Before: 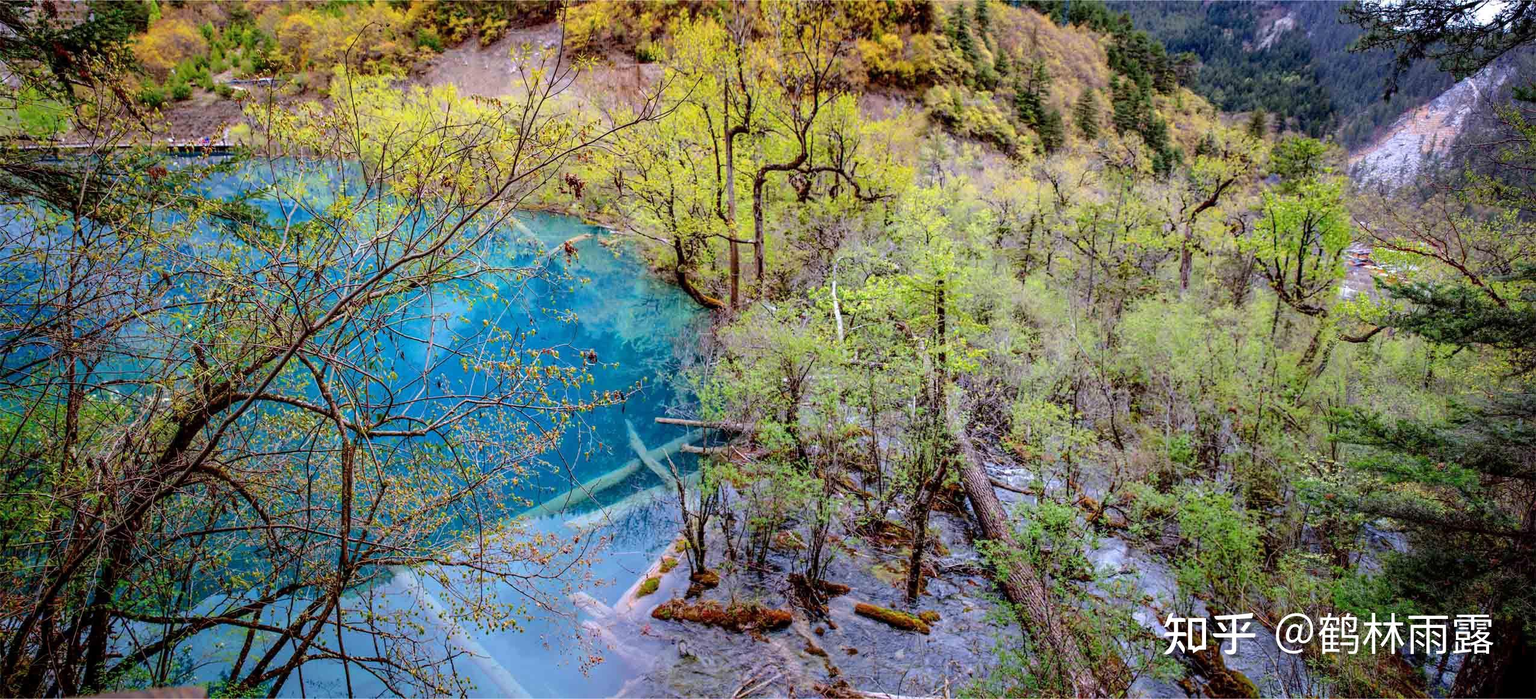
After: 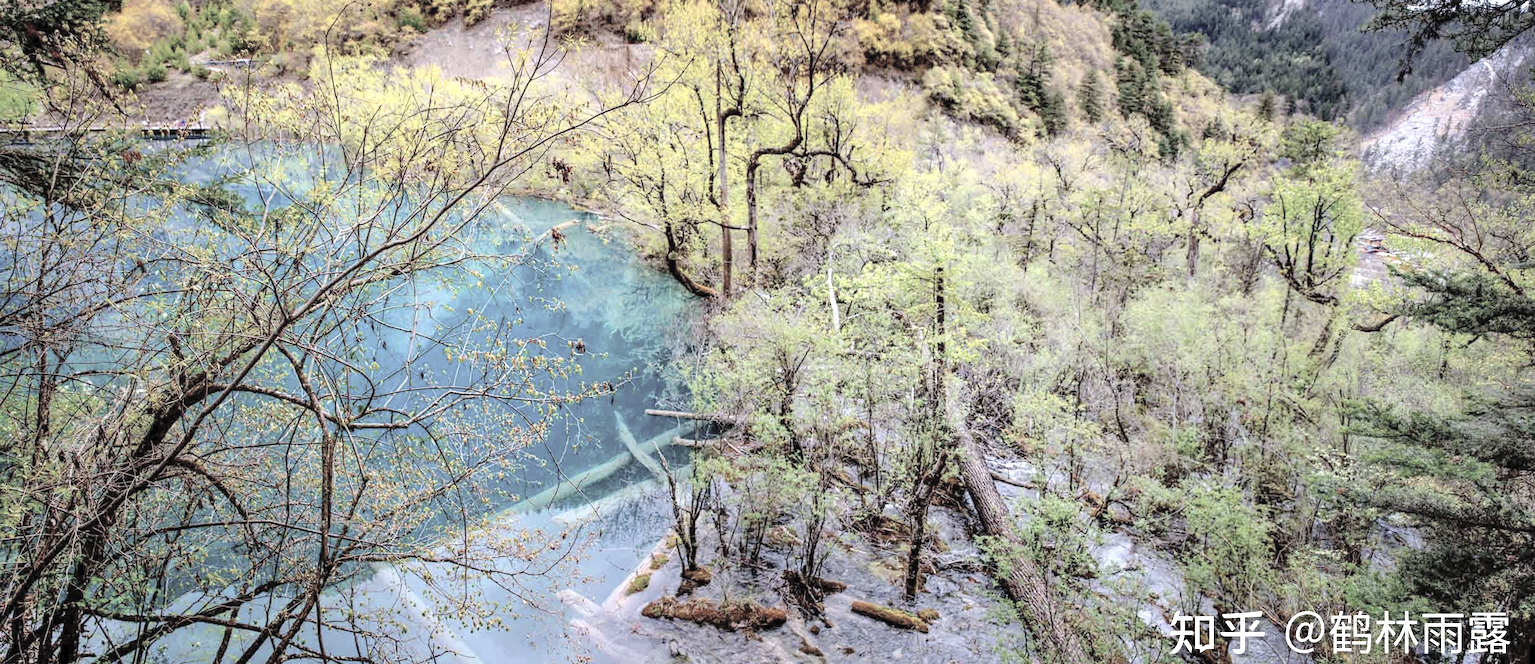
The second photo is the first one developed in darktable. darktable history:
crop: left 1.978%, top 3.03%, right 1.09%, bottom 4.859%
contrast brightness saturation: brightness 0.188, saturation -0.51
shadows and highlights: radius 113.6, shadows 51.49, white point adjustment 9.03, highlights -5.31, soften with gaussian
